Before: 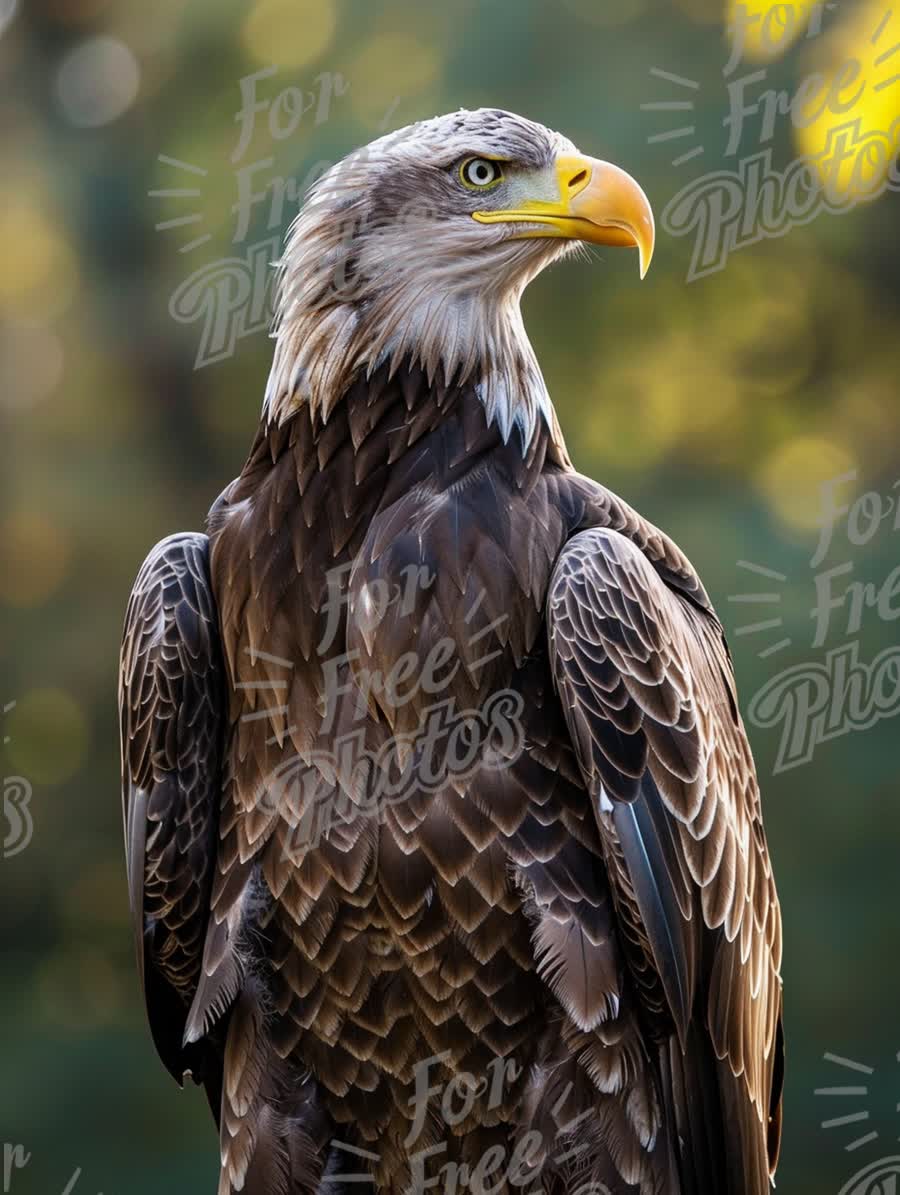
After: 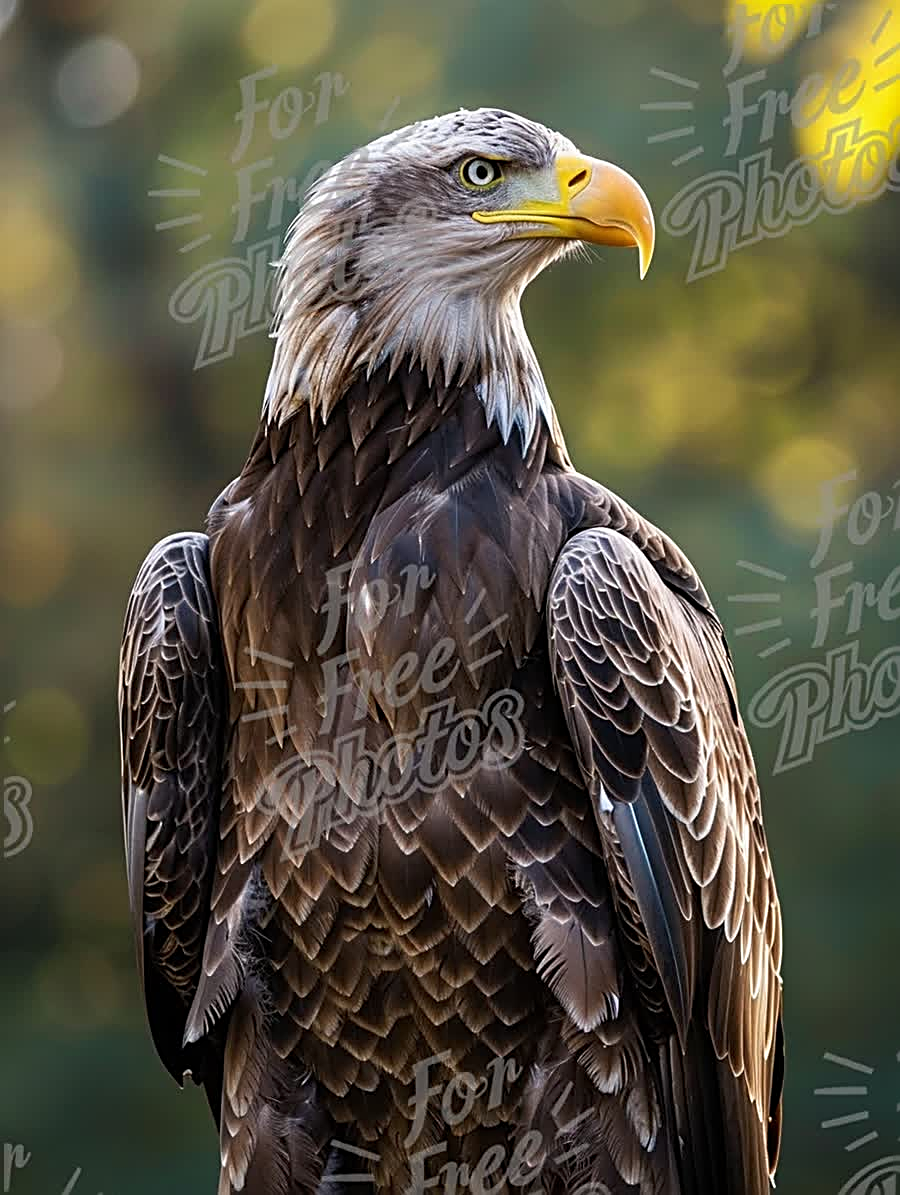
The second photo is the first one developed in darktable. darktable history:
sharpen: radius 2.554, amount 0.638
